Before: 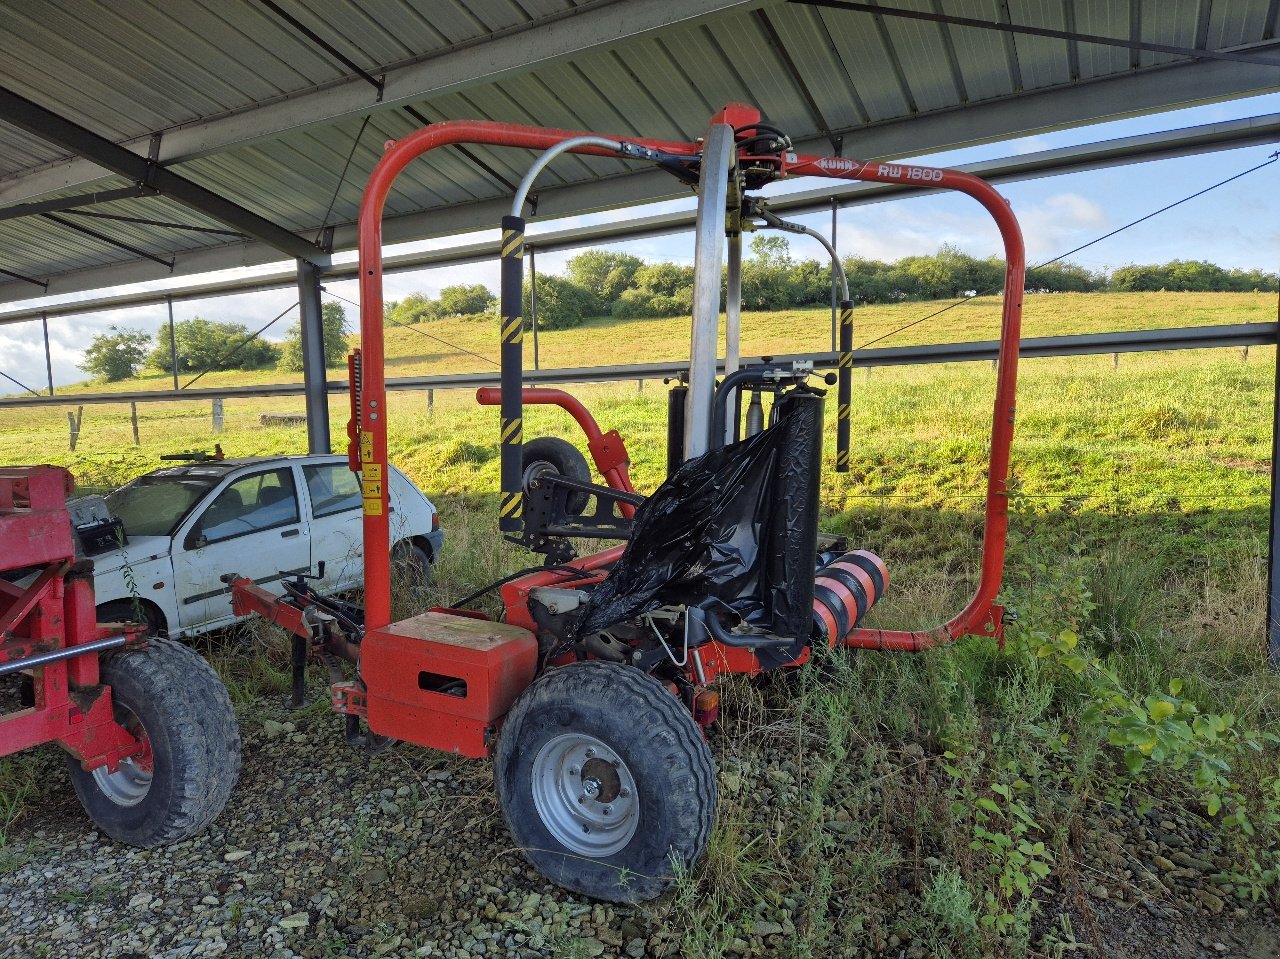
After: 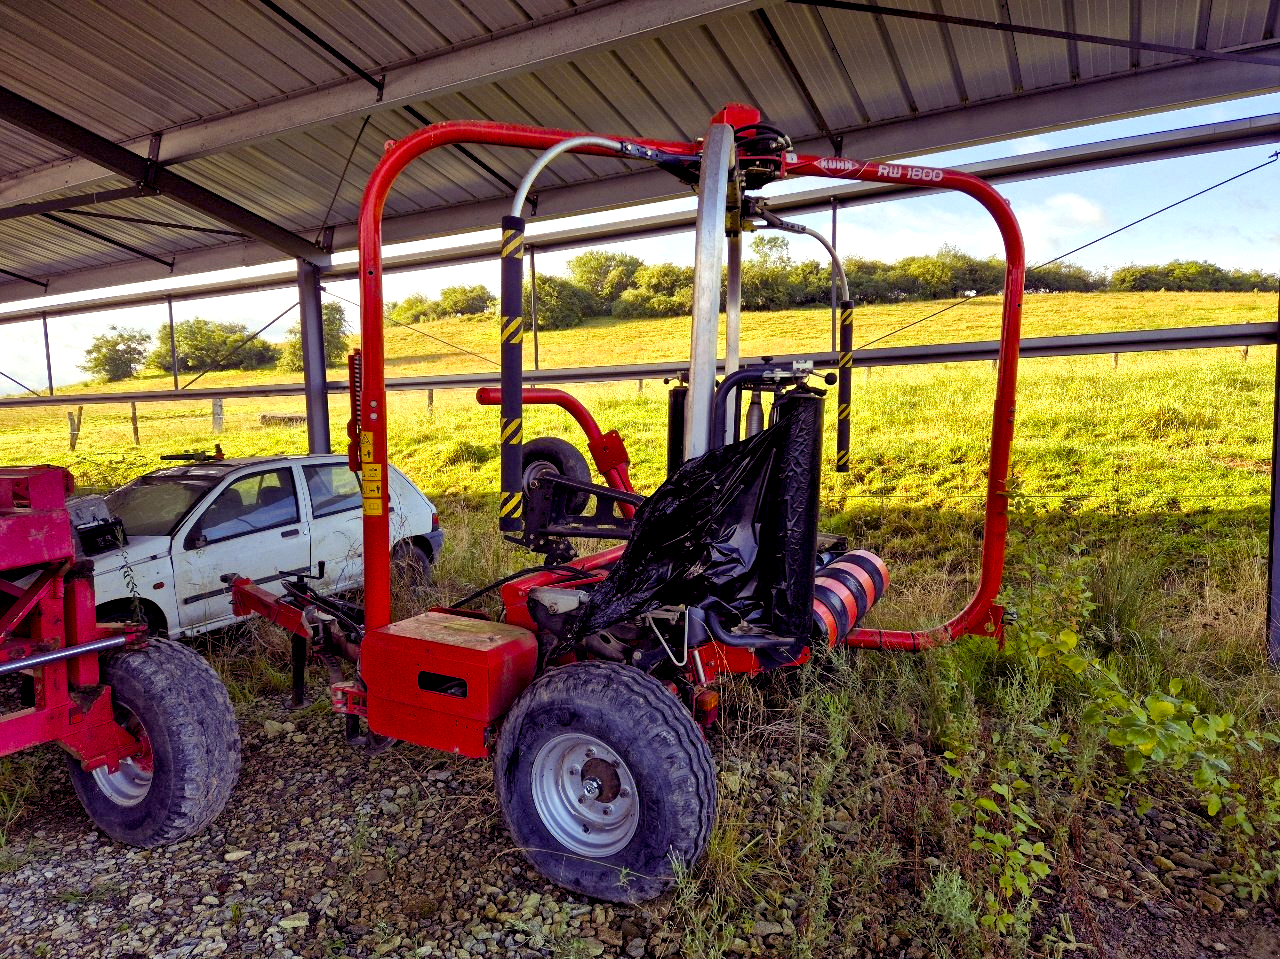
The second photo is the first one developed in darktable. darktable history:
color balance rgb: shadows lift › luminance -21.66%, shadows lift › chroma 8.98%, shadows lift › hue 283.37°, power › chroma 1.55%, power › hue 25.59°, highlights gain › luminance 6.08%, highlights gain › chroma 2.55%, highlights gain › hue 90°, global offset › luminance -0.87%, perceptual saturation grading › global saturation 27.49%, perceptual saturation grading › highlights -28.39%, perceptual saturation grading › mid-tones 15.22%, perceptual saturation grading › shadows 33.98%, perceptual brilliance grading › highlights 10%, perceptual brilliance grading › mid-tones 5%
local contrast: highlights 100%, shadows 100%, detail 120%, midtone range 0.2
